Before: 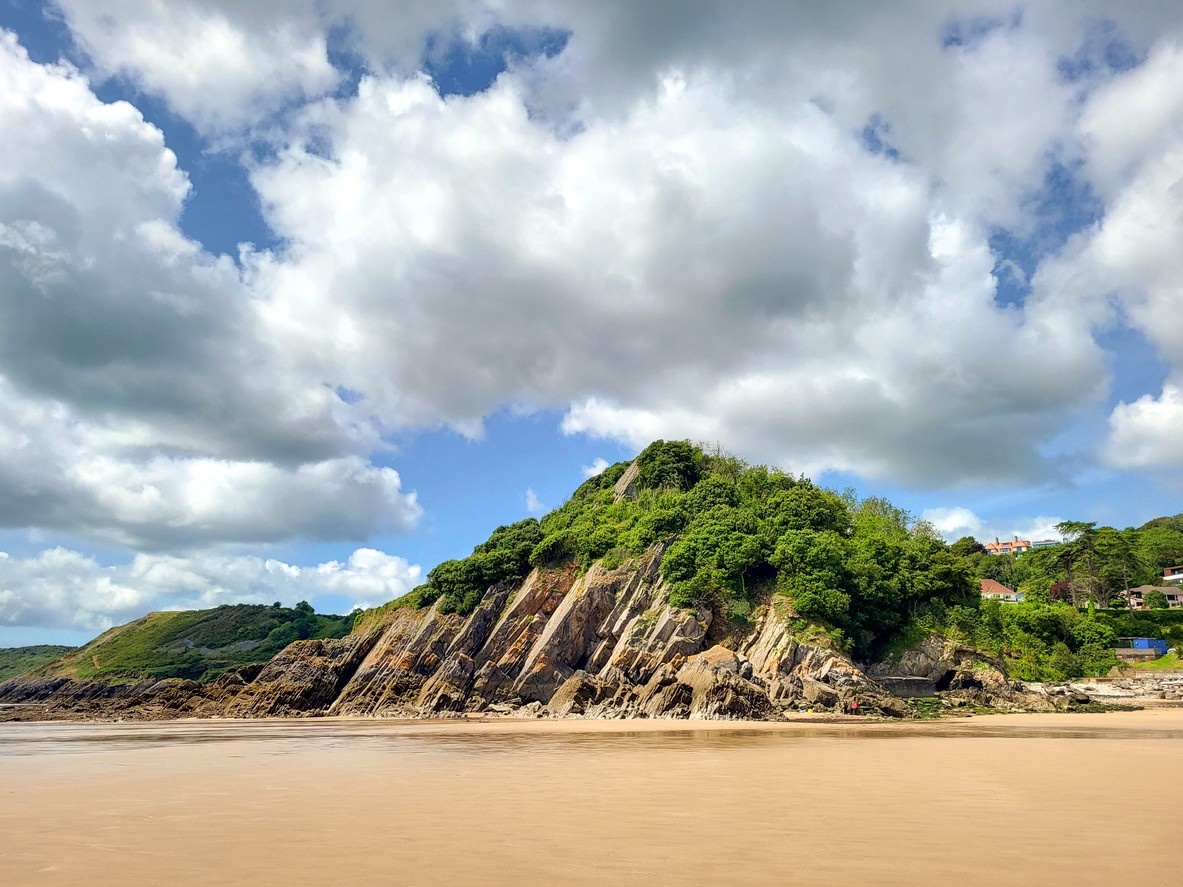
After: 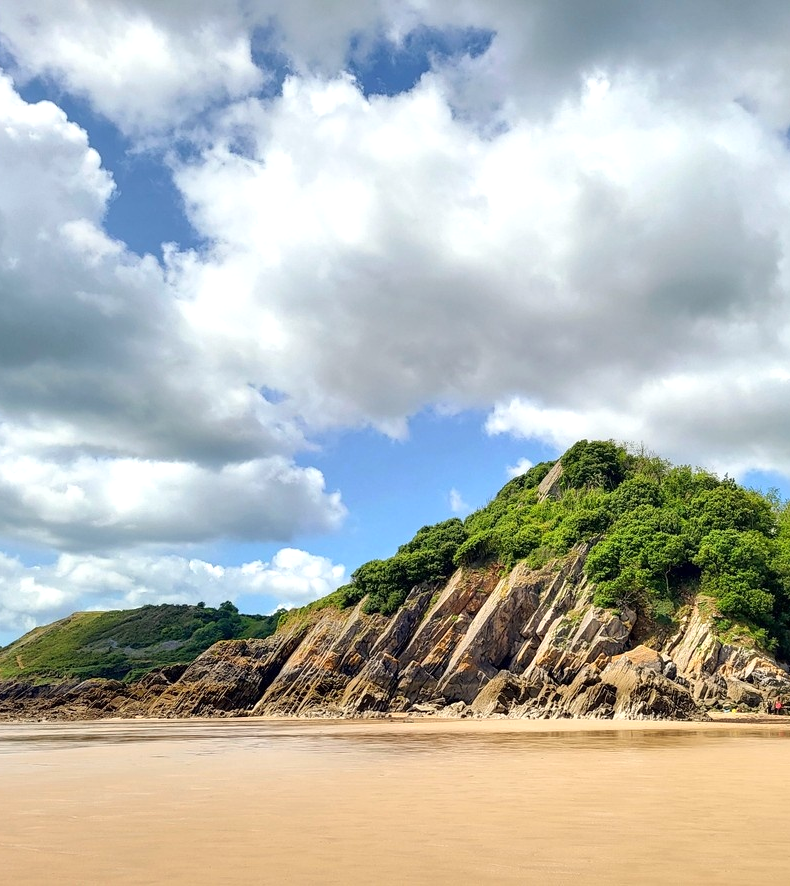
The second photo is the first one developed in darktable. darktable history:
crop and rotate: left 6.442%, right 26.702%
exposure: exposure 0.191 EV, compensate highlight preservation false
